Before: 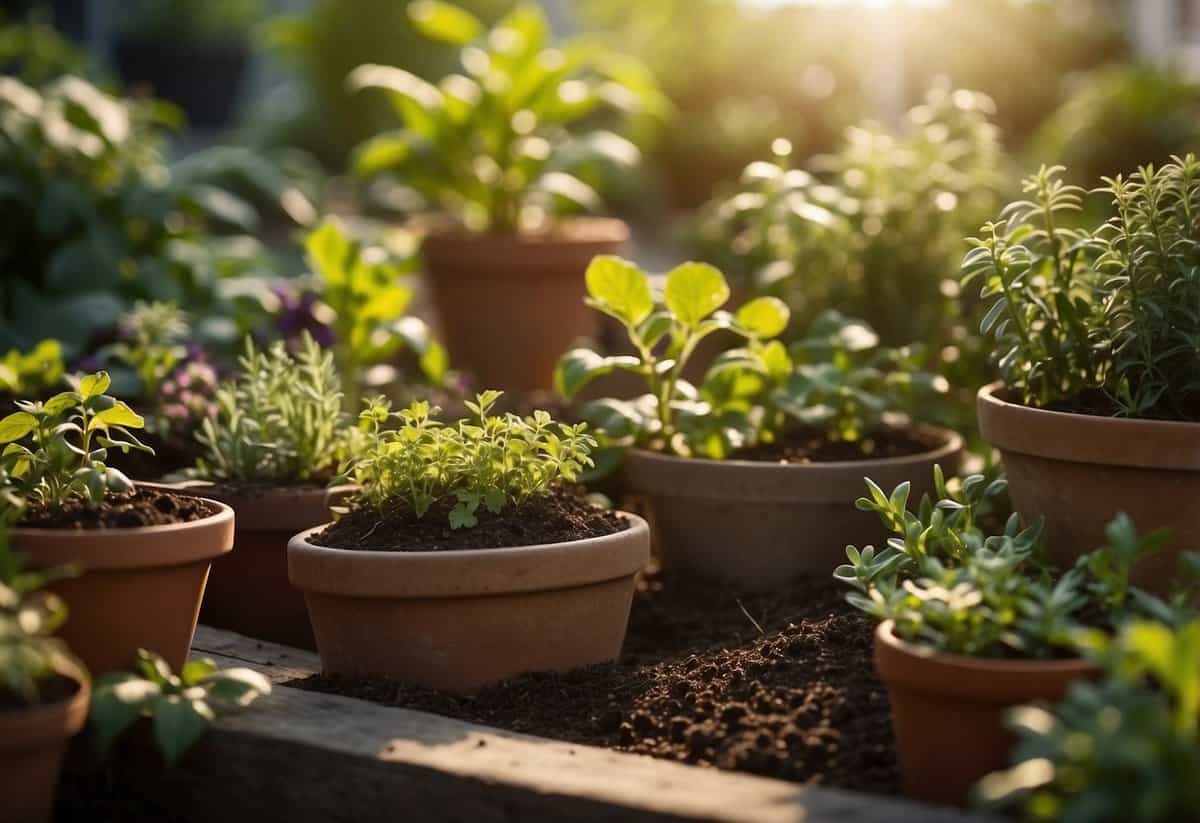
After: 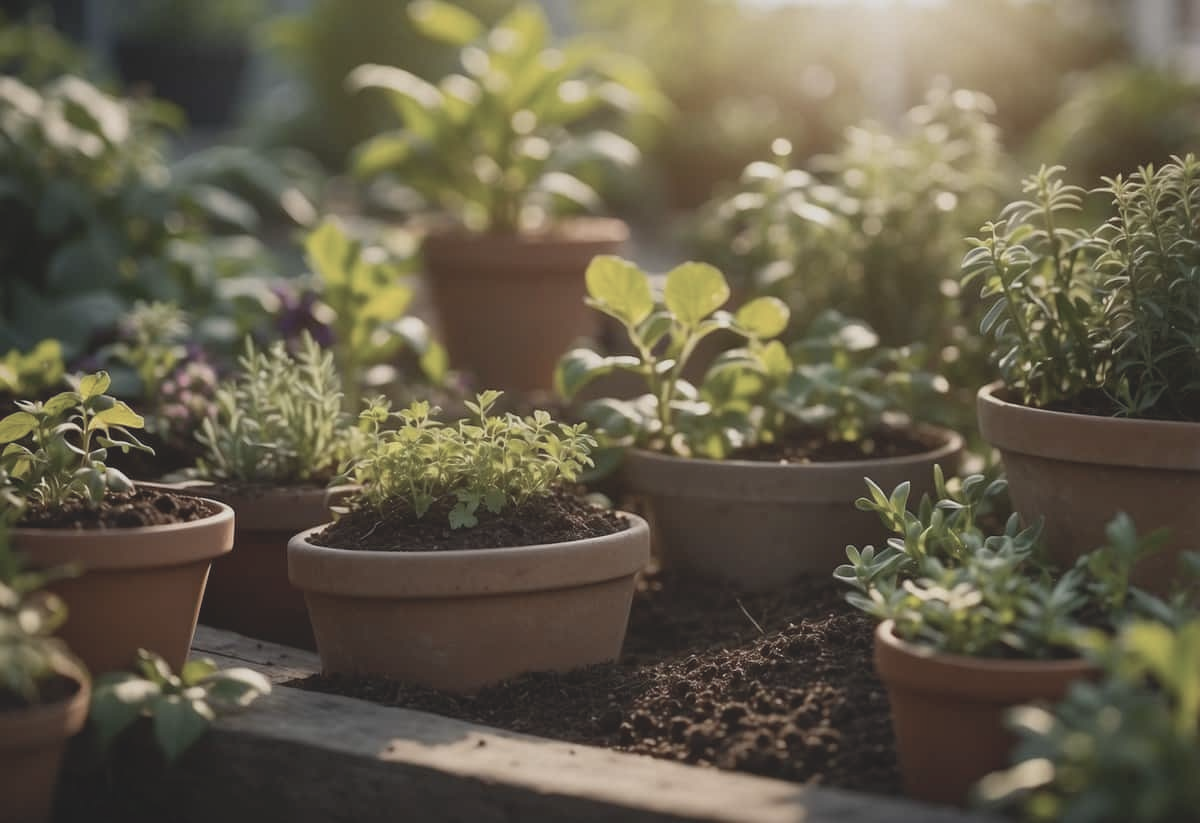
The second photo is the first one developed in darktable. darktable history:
tone equalizer: on, module defaults
contrast brightness saturation: contrast -0.242, saturation -0.436
